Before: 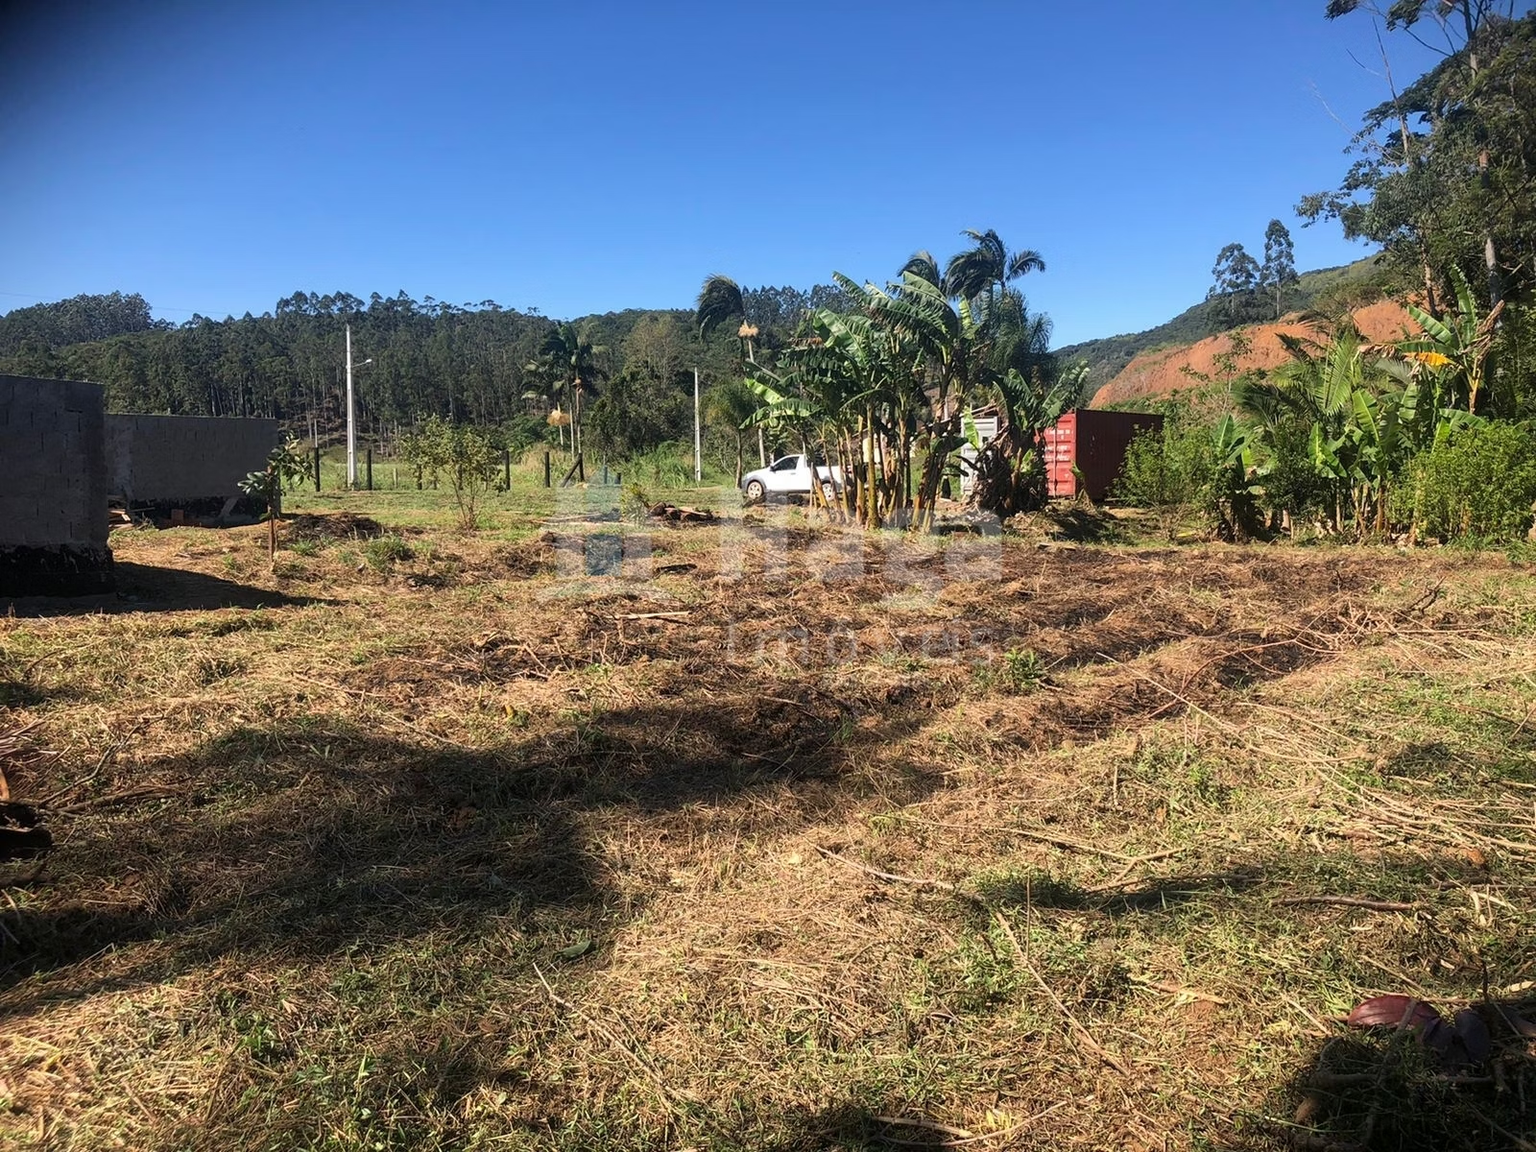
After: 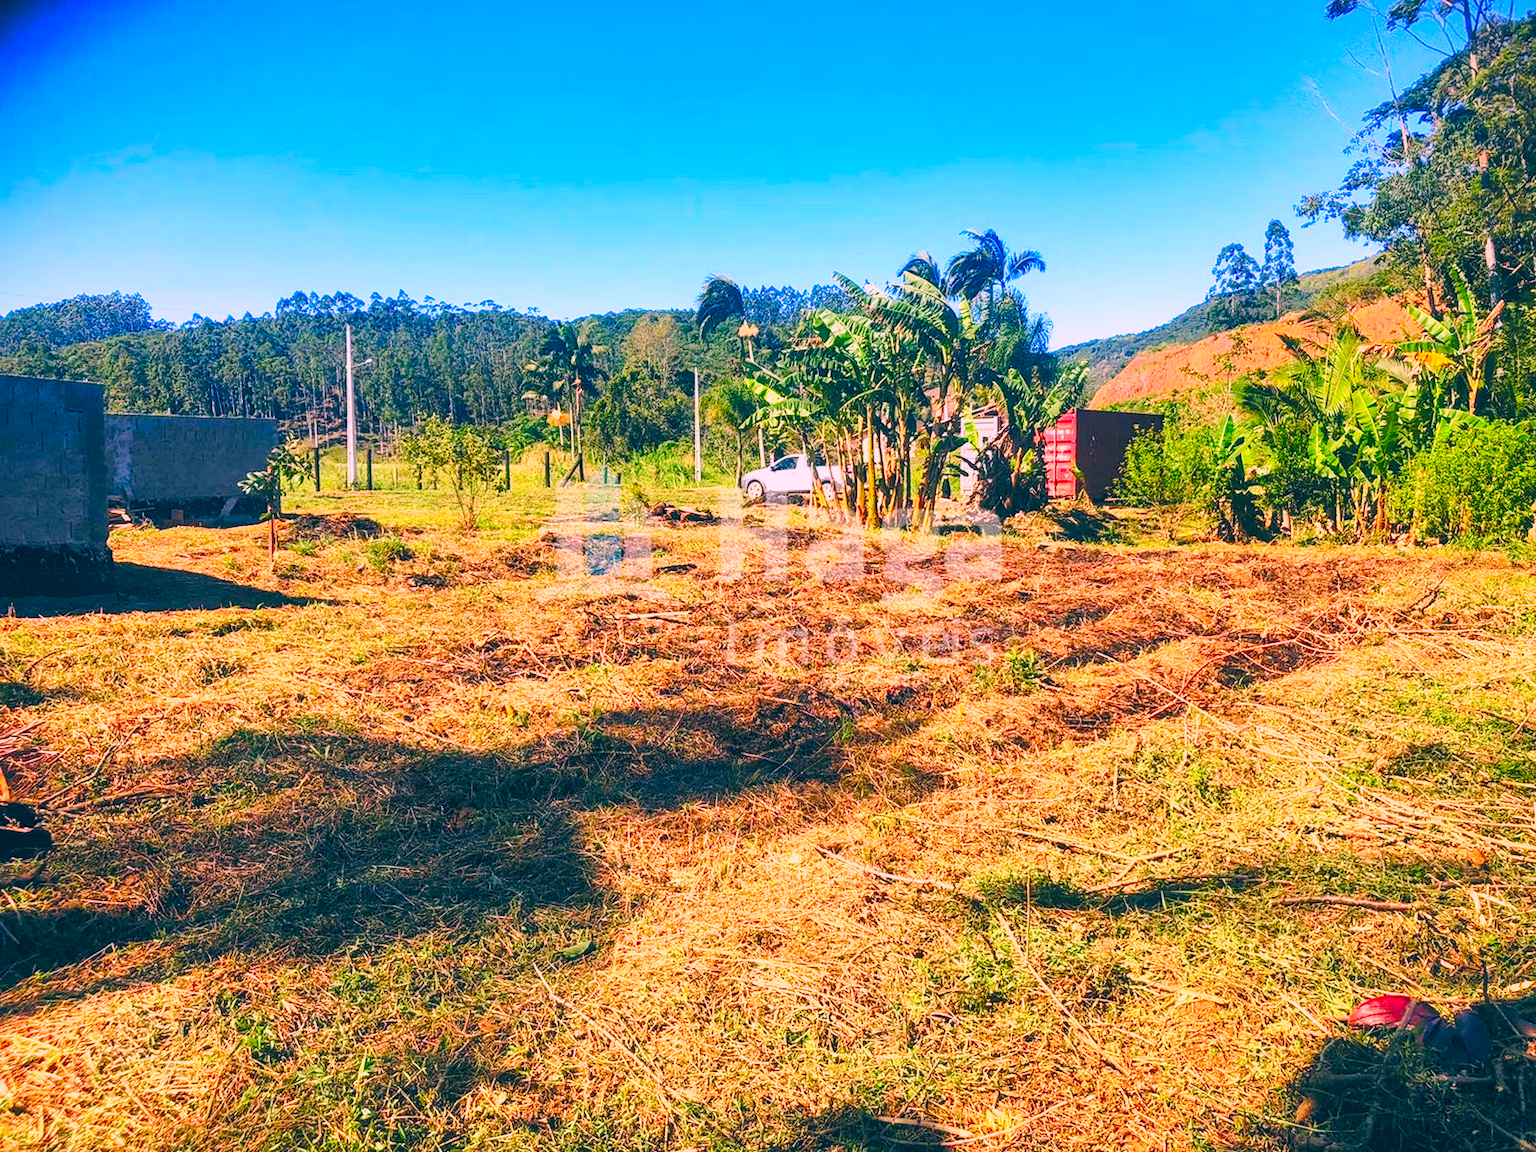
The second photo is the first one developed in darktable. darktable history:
color correction: highlights a* 17.15, highlights b* 0.189, shadows a* -15.32, shadows b* -14.78, saturation 1.47
local contrast: detail 110%
shadows and highlights: soften with gaussian
contrast brightness saturation: contrast 0.066, brightness 0.173, saturation 0.408
exposure: exposure -0.054 EV, compensate highlight preservation false
base curve: curves: ch0 [(0, 0) (0.032, 0.037) (0.105, 0.228) (0.435, 0.76) (0.856, 0.983) (1, 1)], preserve colors none
